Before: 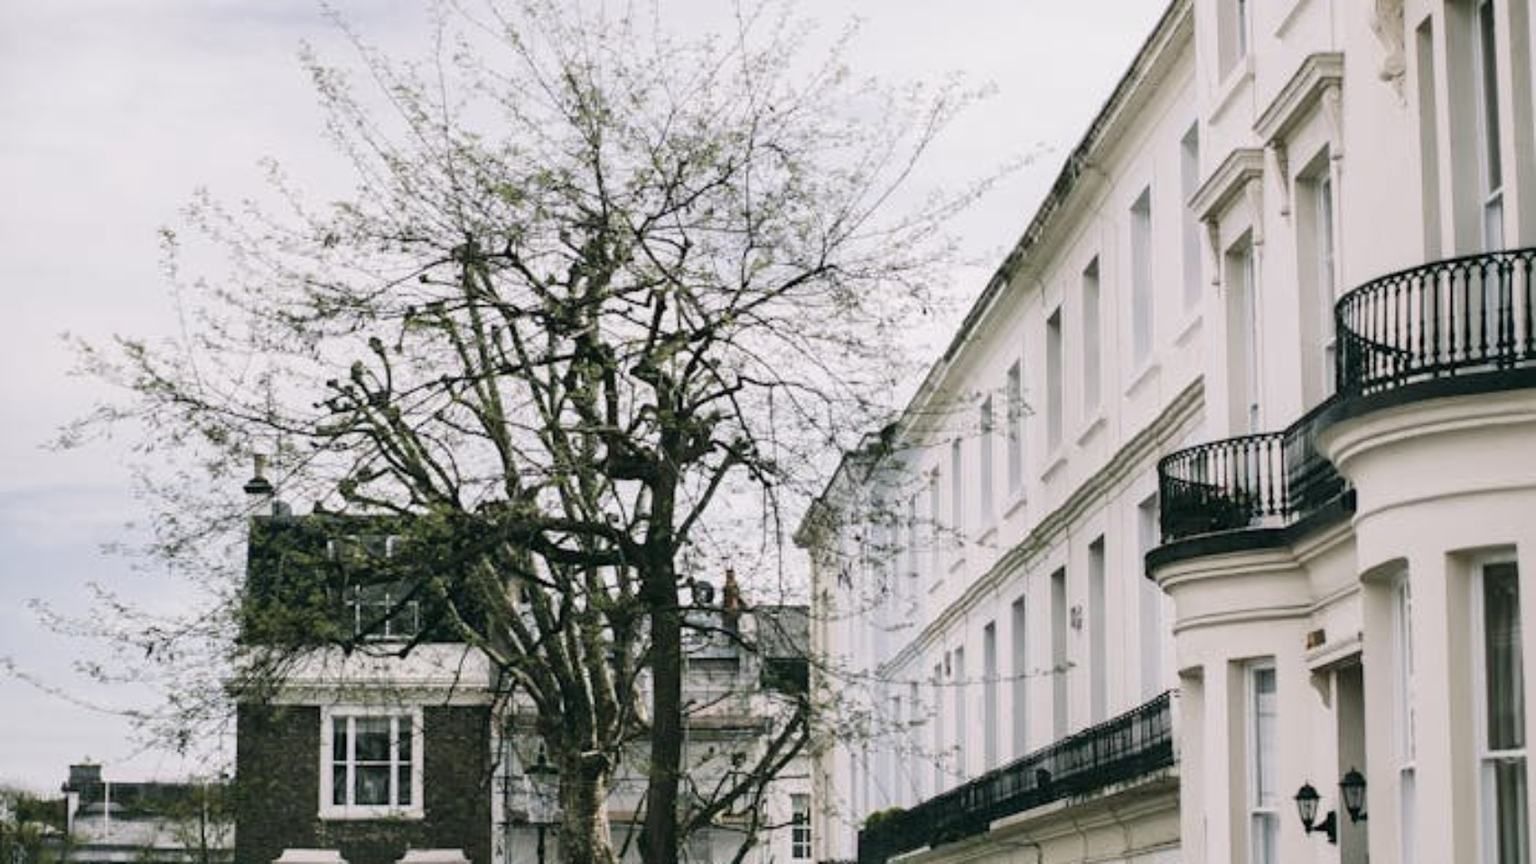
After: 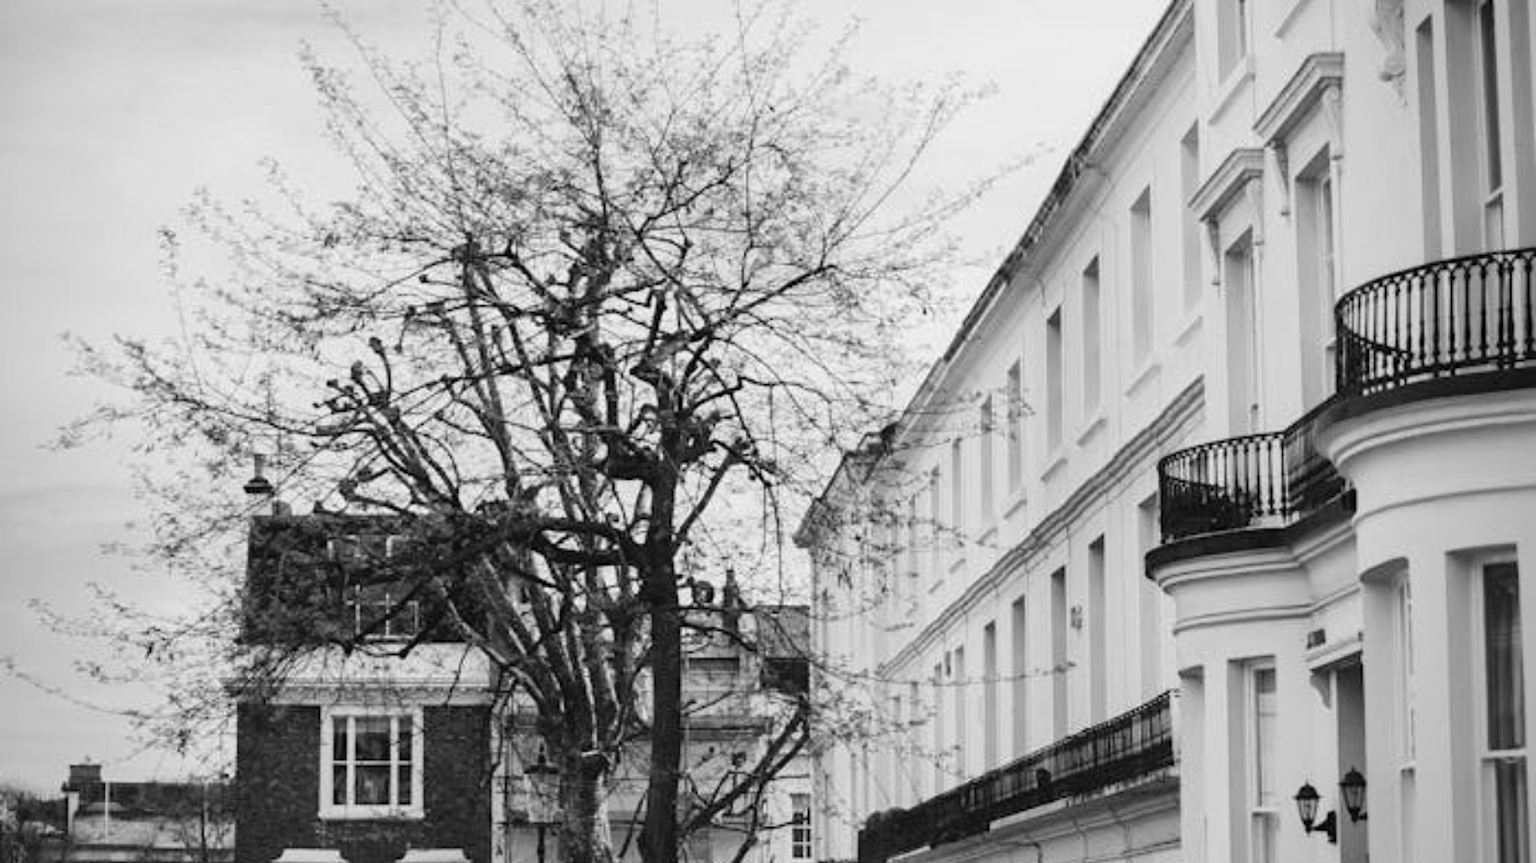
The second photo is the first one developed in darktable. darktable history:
monochrome: a -3.63, b -0.465
color correction: highlights a* -4.73, highlights b* 5.06, saturation 0.97
vignetting: fall-off radius 63.6%
